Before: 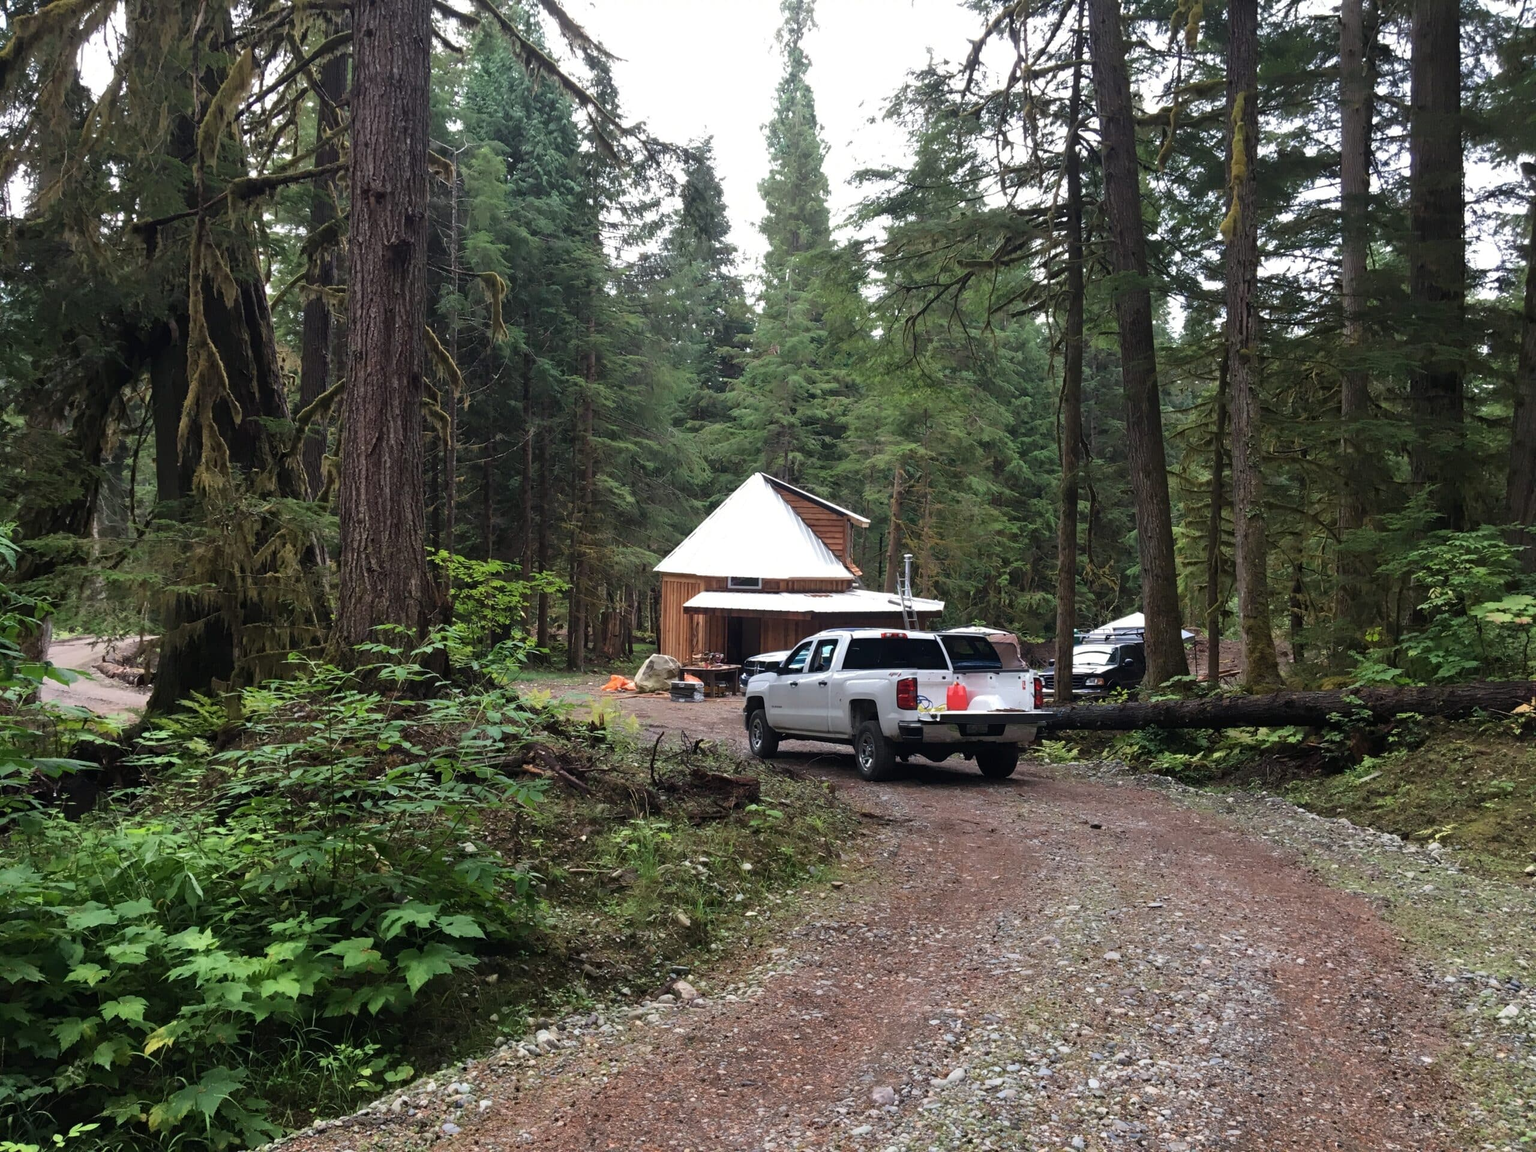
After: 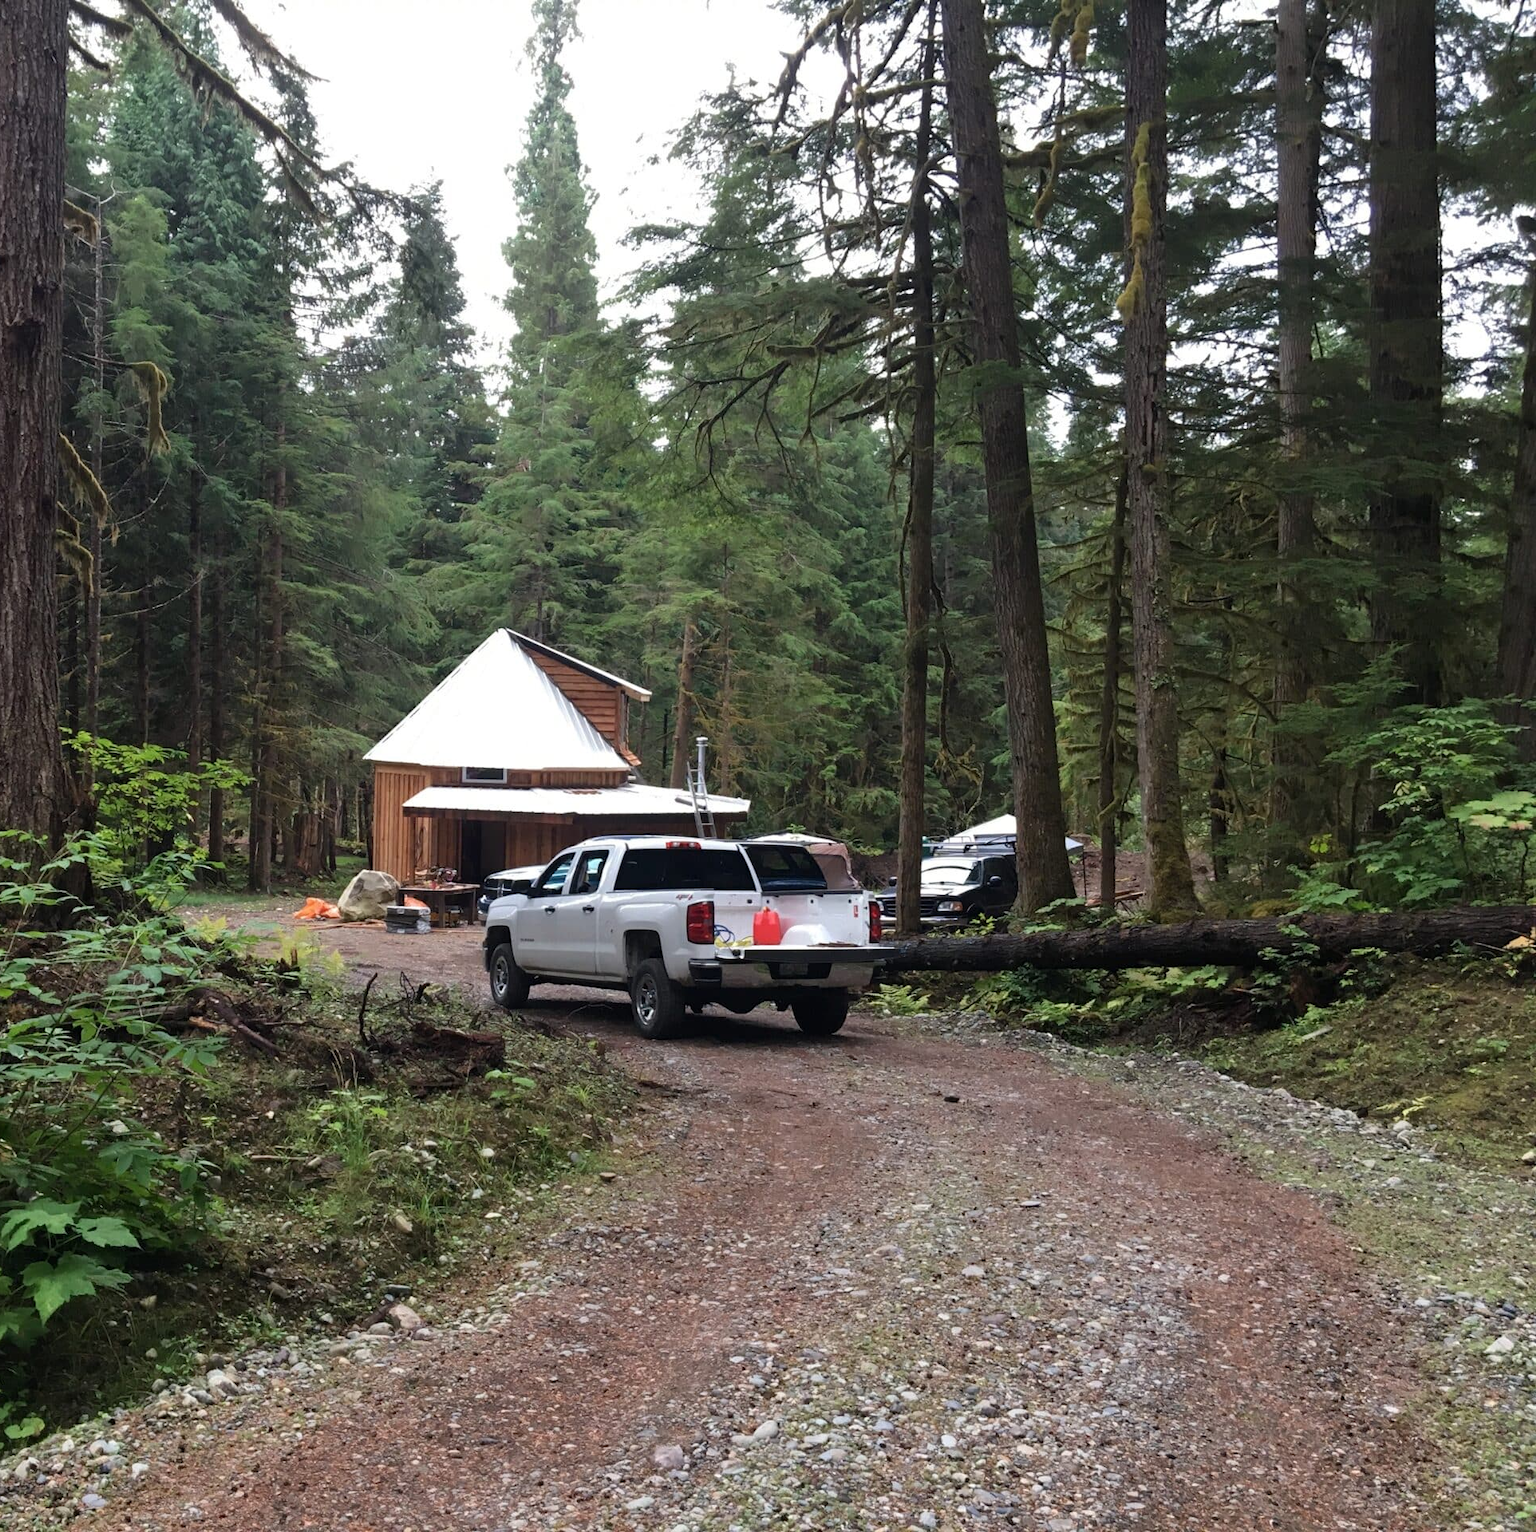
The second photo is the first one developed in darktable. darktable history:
crop and rotate: left 24.78%
